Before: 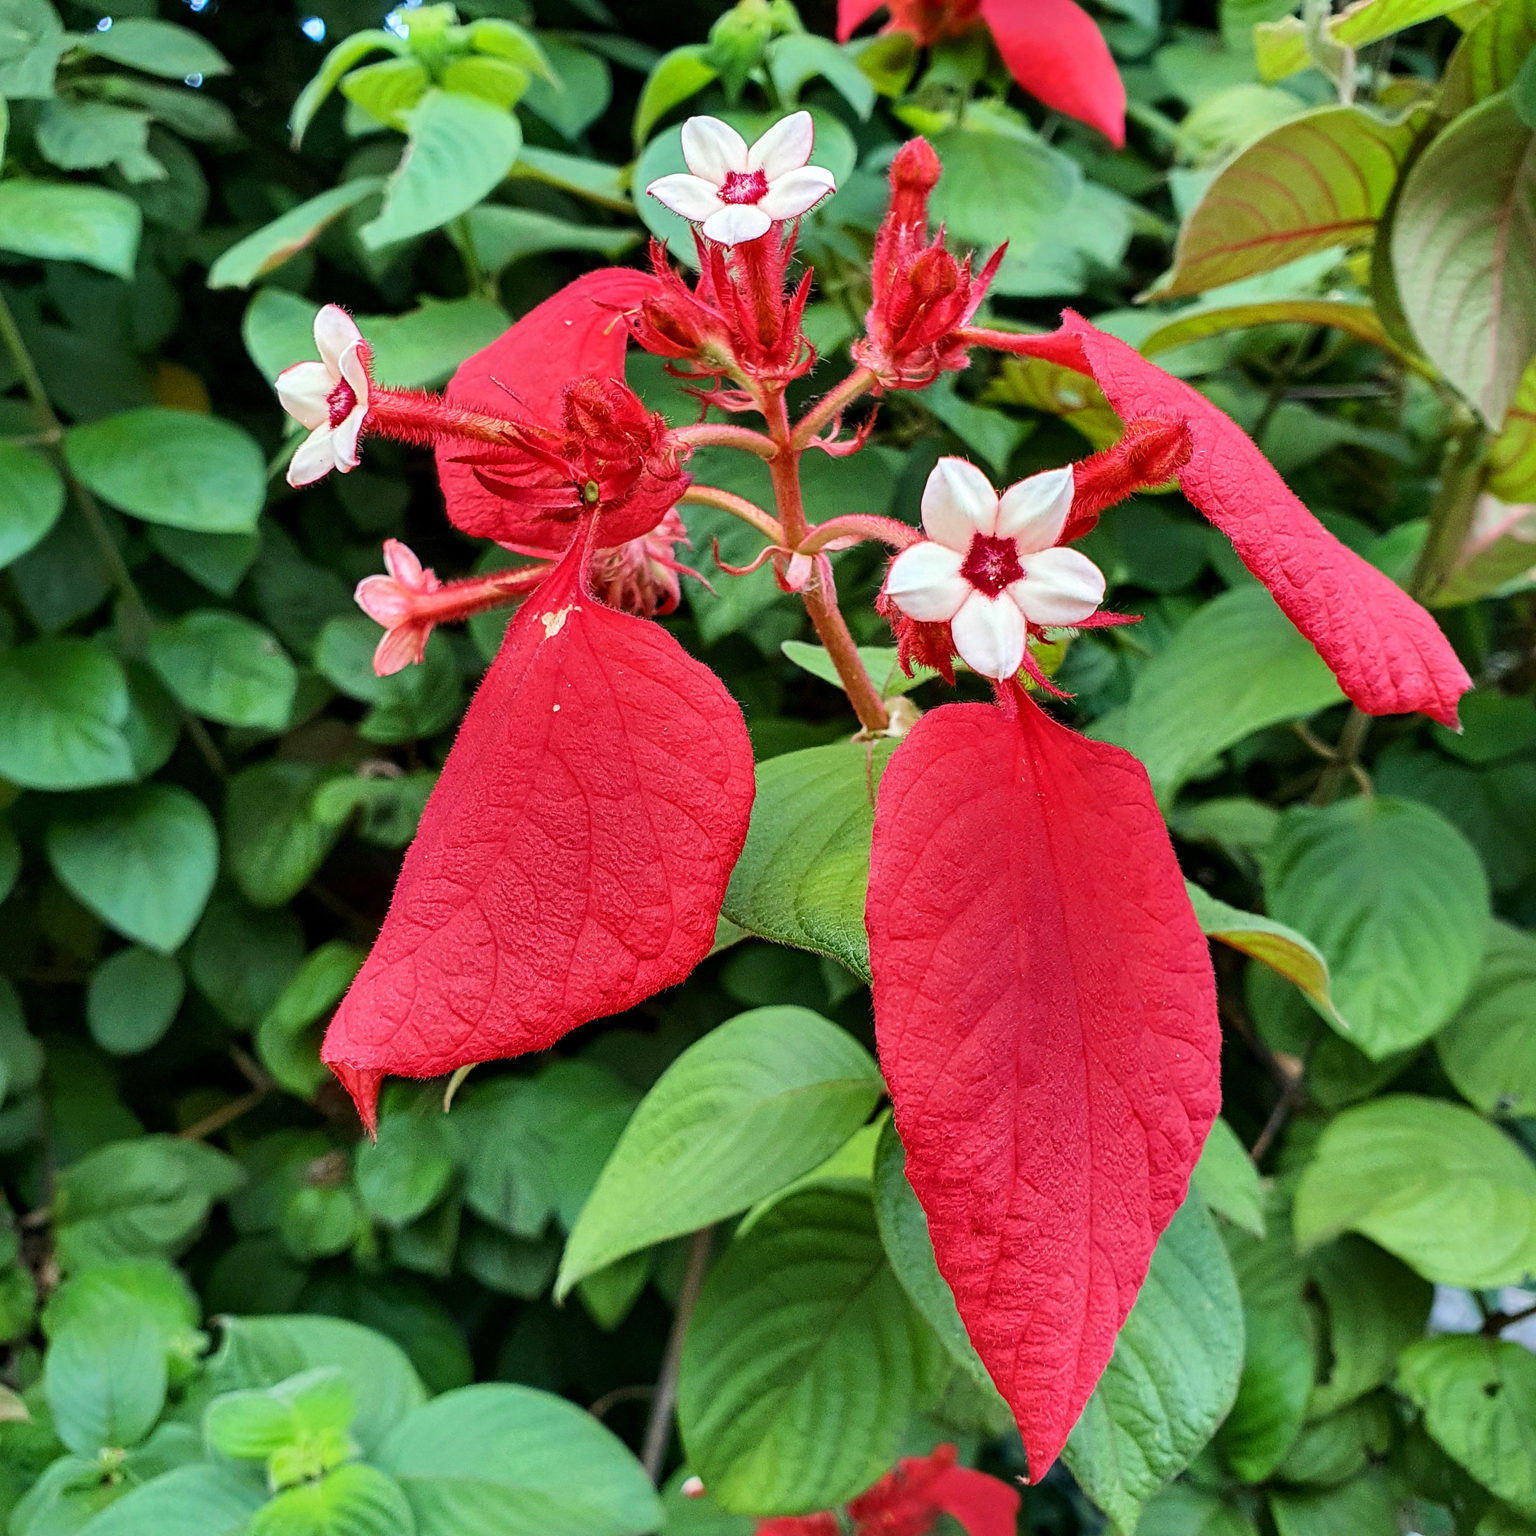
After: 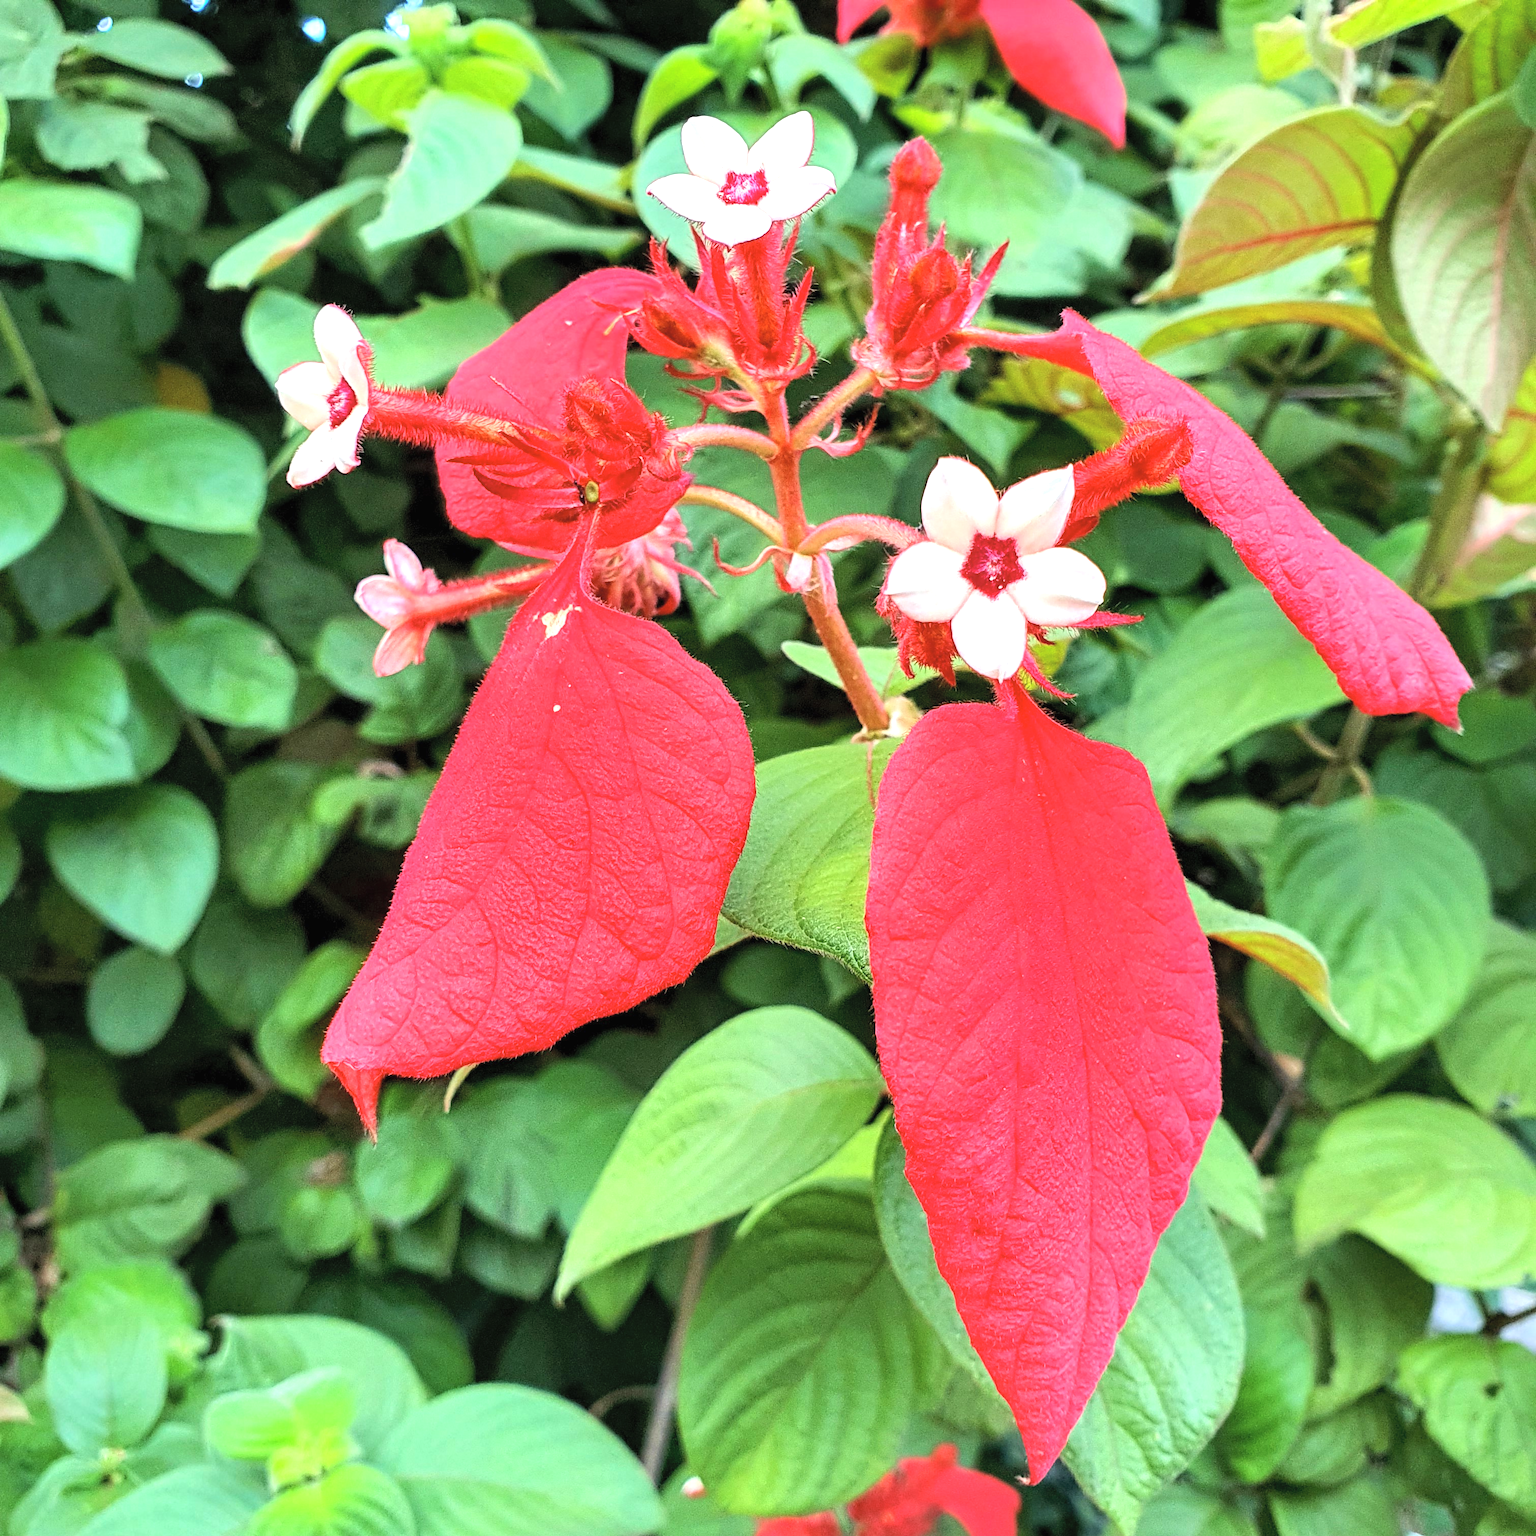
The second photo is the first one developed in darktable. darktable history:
exposure: black level correction 0, exposure 0.699 EV, compensate exposure bias true, compensate highlight preservation false
contrast brightness saturation: brightness 0.149
